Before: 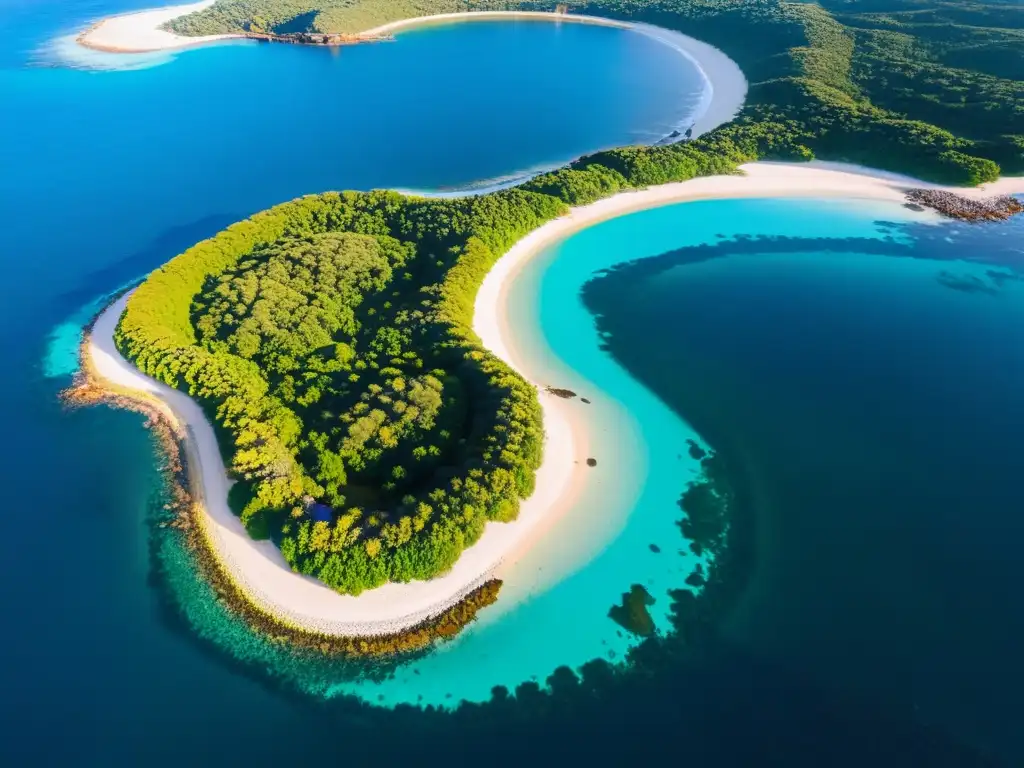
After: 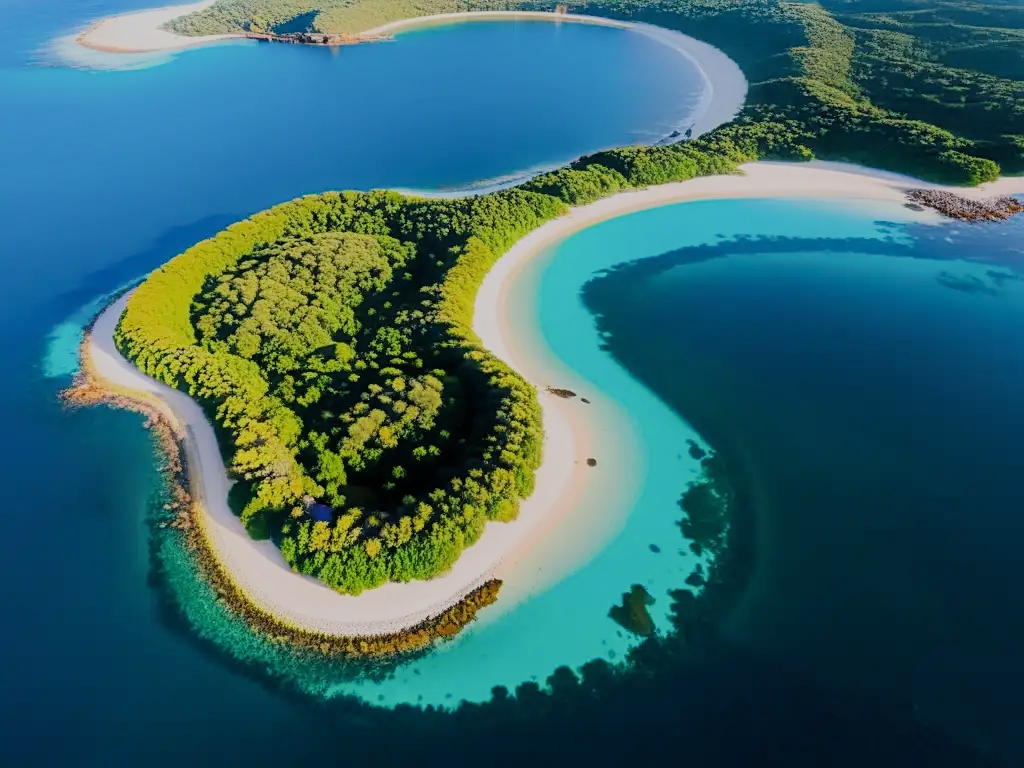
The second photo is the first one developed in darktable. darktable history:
sharpen: amount 0.209
filmic rgb: black relative exposure -7.15 EV, white relative exposure 5.36 EV, threshold 5.97 EV, hardness 3.02, enable highlight reconstruction true
